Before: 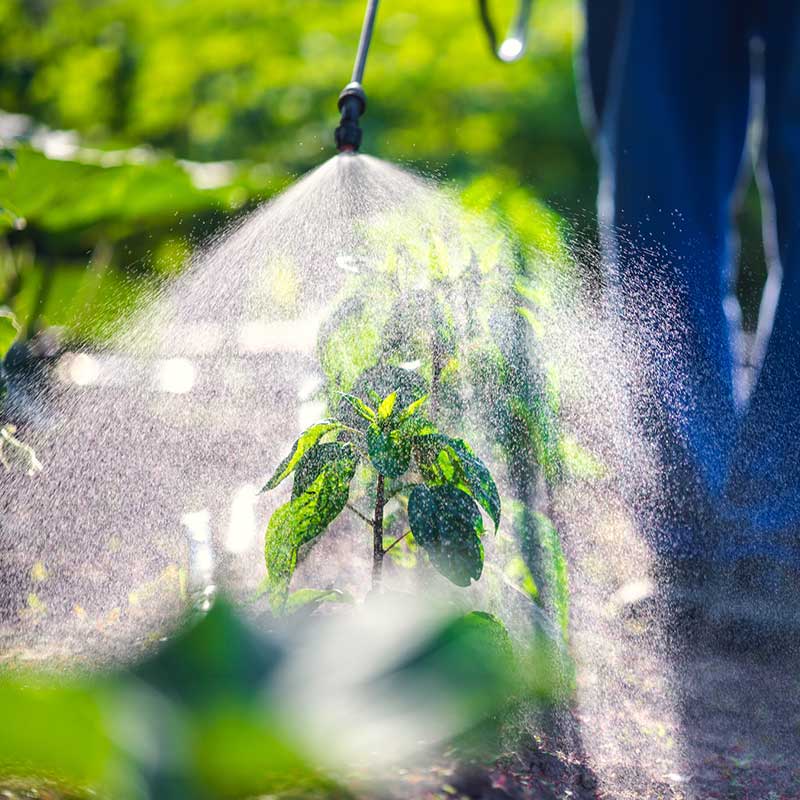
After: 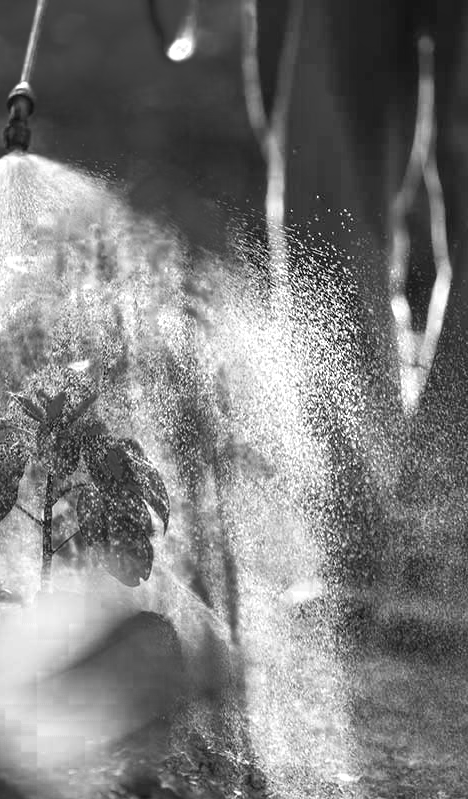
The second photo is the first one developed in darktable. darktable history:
crop: left 41.402%
exposure: exposure 0.258 EV, compensate highlight preservation false
color zones: curves: ch0 [(0.287, 0.048) (0.493, 0.484) (0.737, 0.816)]; ch1 [(0, 0) (0.143, 0) (0.286, 0) (0.429, 0) (0.571, 0) (0.714, 0) (0.857, 0)]
local contrast: mode bilateral grid, contrast 20, coarseness 50, detail 120%, midtone range 0.2
